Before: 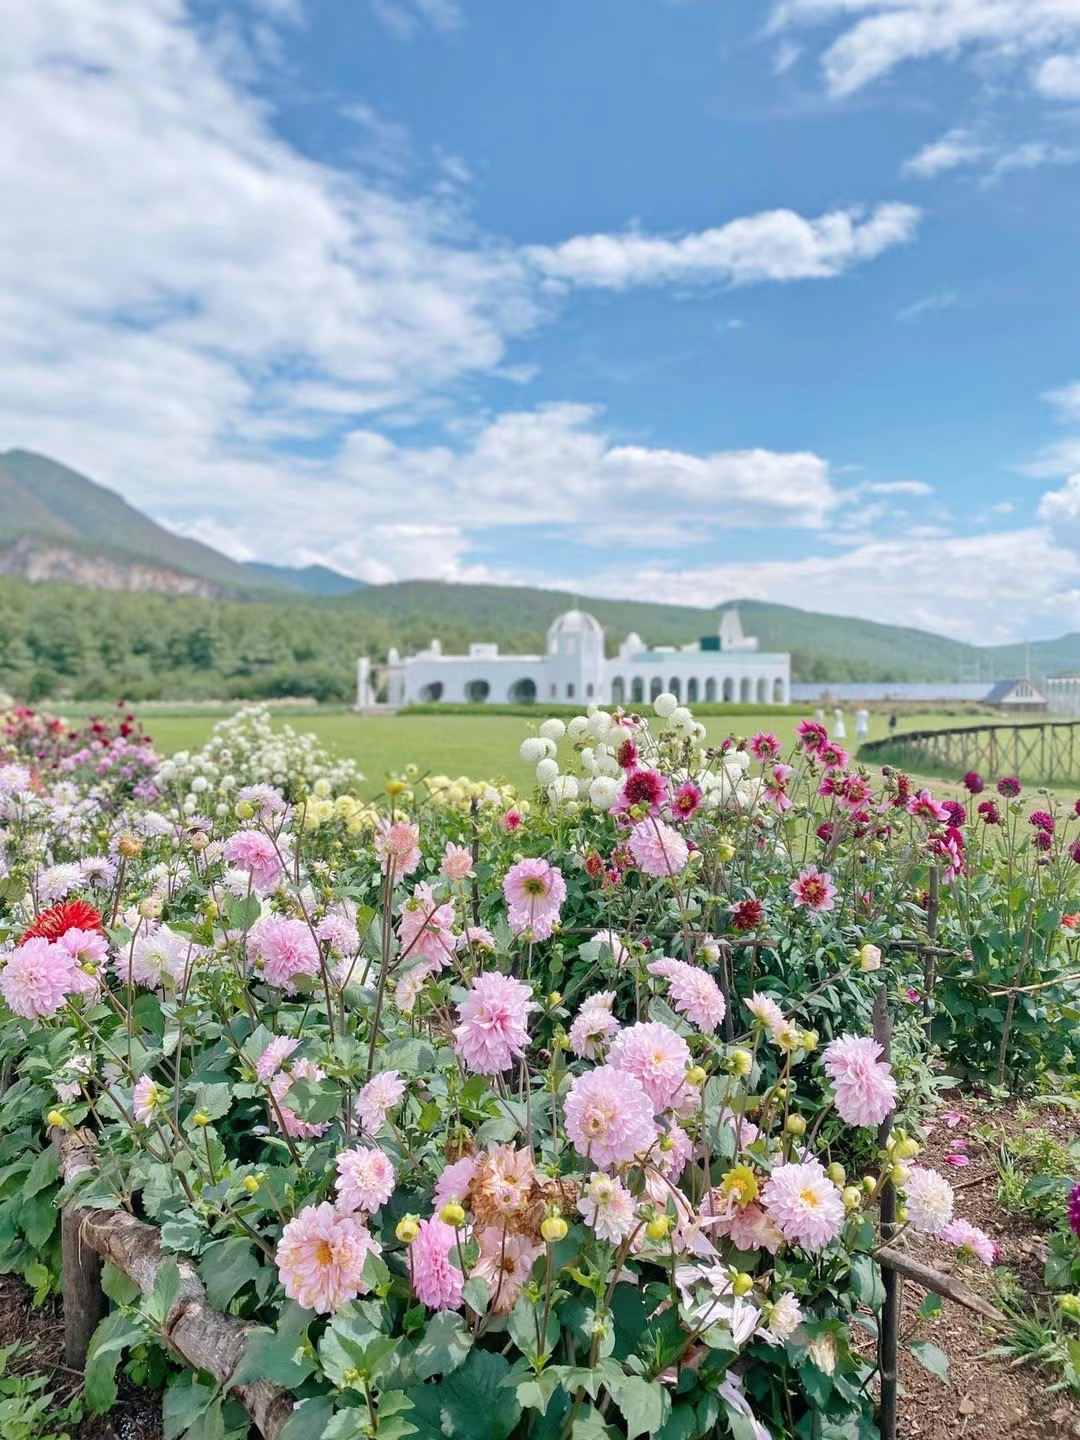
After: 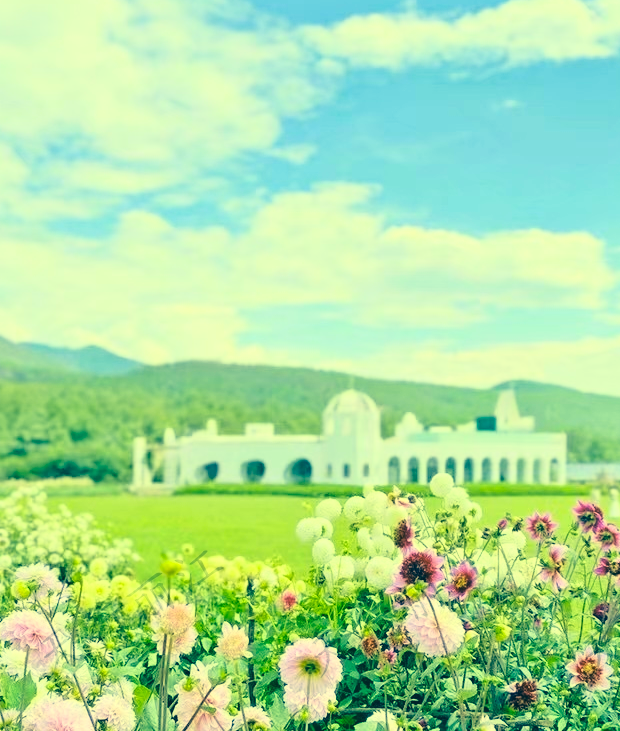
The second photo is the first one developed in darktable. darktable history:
crop: left 20.802%, top 15.329%, right 21.721%, bottom 33.85%
color correction: highlights a* -15.45, highlights b* 39.61, shadows a* -39.76, shadows b* -25.93
base curve: curves: ch0 [(0, 0) (0.028, 0.03) (0.121, 0.232) (0.46, 0.748) (0.859, 0.968) (1, 1)]
